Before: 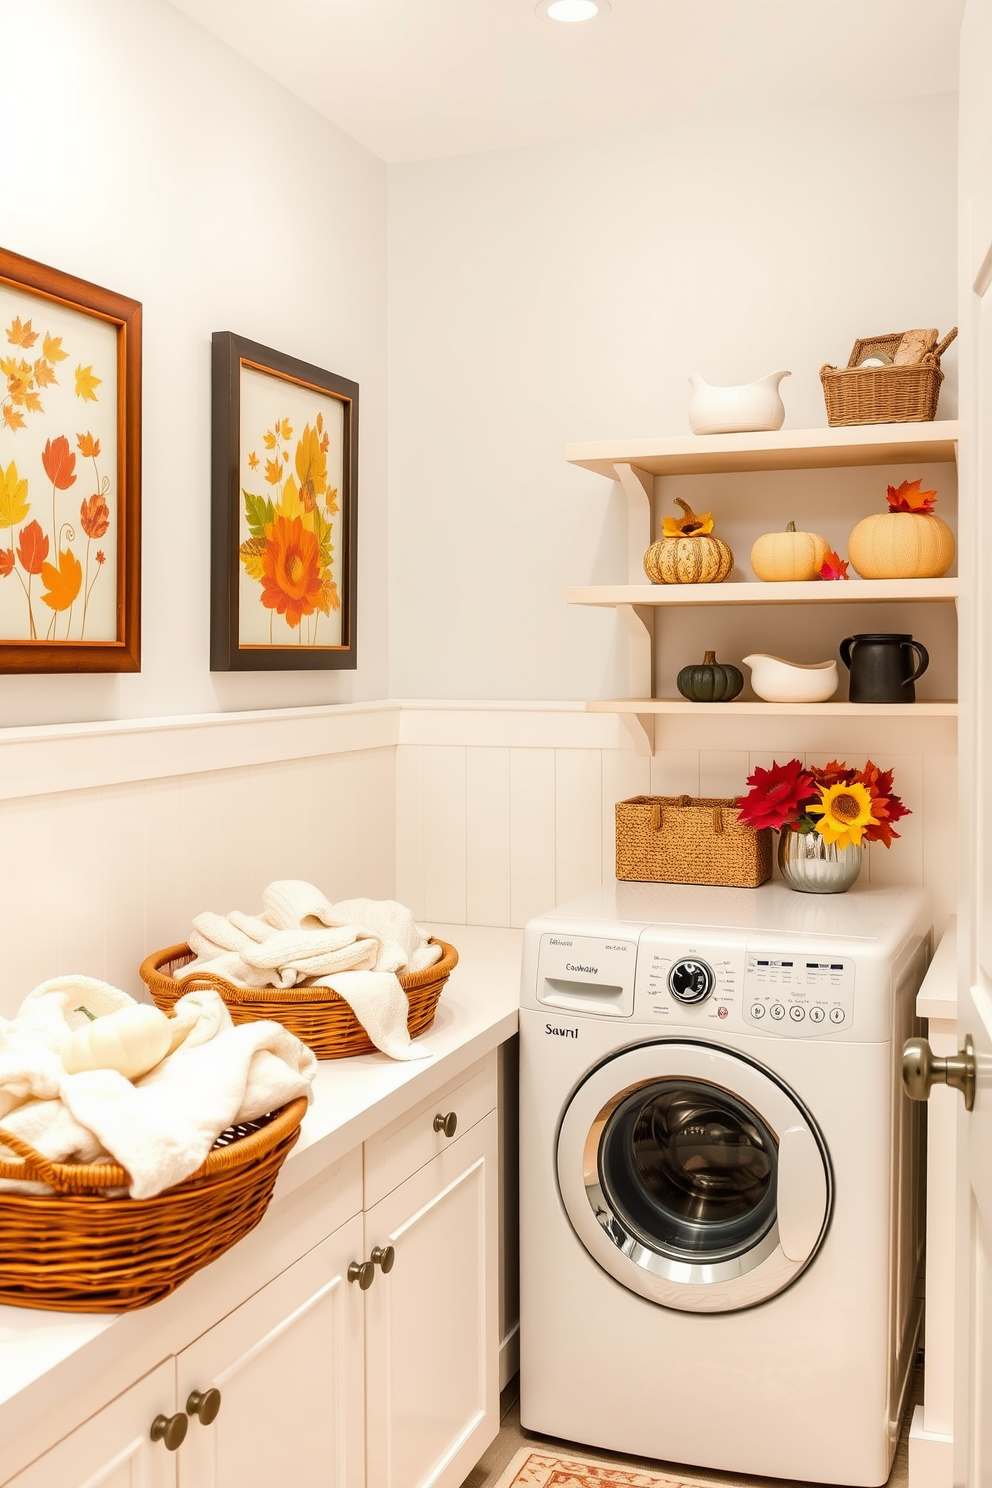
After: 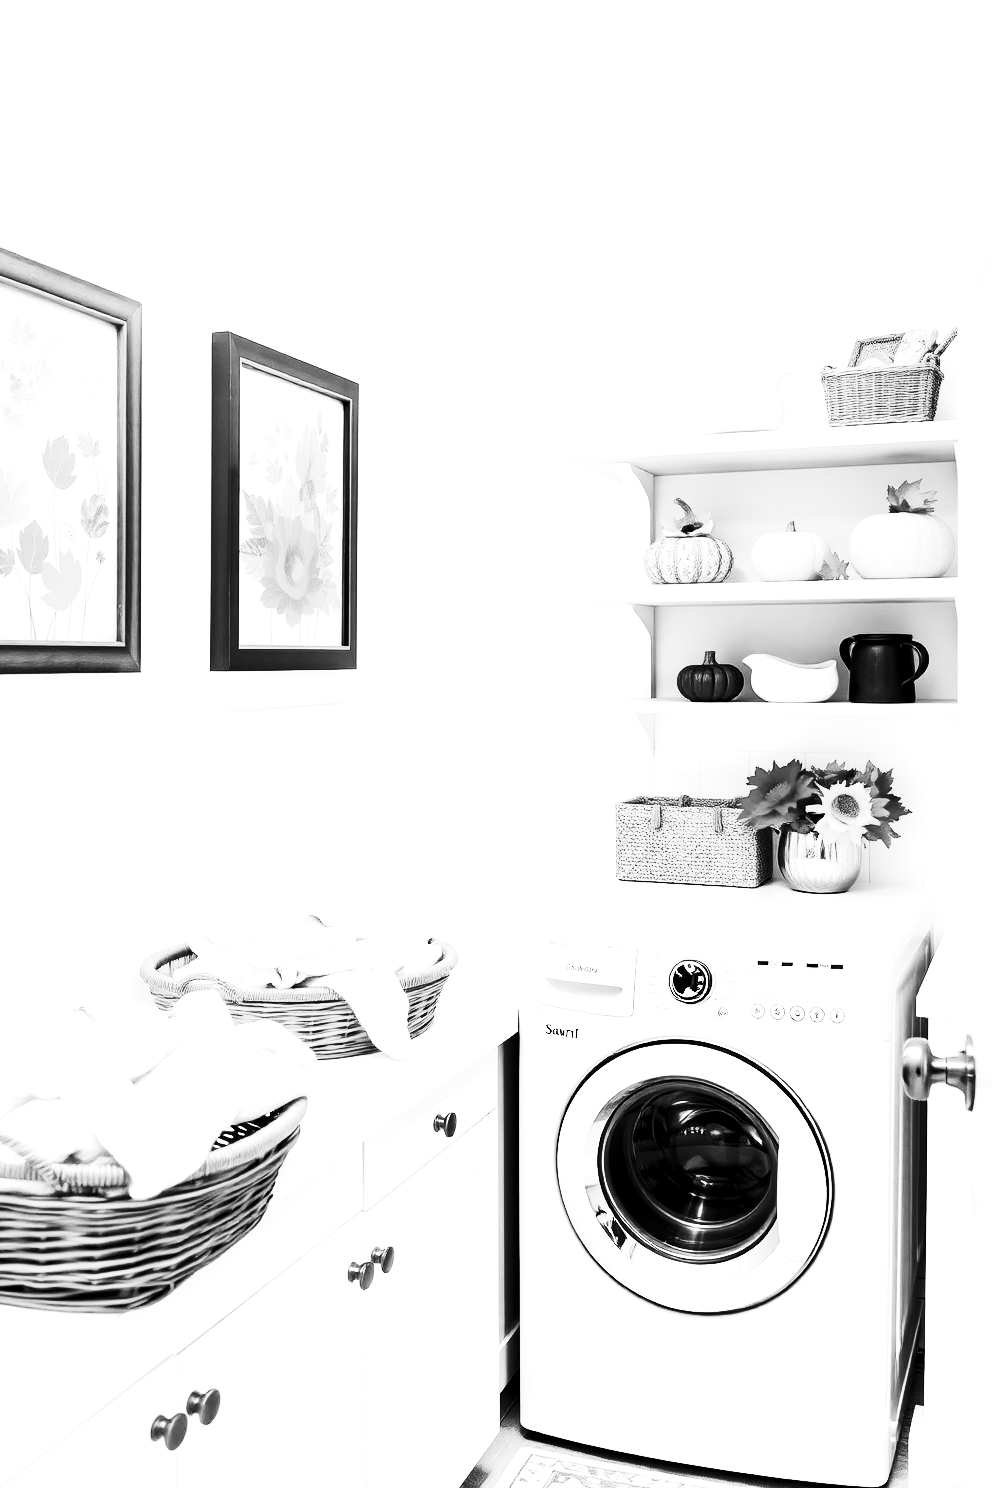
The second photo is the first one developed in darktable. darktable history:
contrast brightness saturation: contrast 0.5, saturation -0.1
color correction: highlights a* -7.23, highlights b* -0.161, shadows a* 20.08, shadows b* 11.73
exposure: black level correction 0.008, exposure 0.979 EV, compensate highlight preservation false
contrast equalizer: octaves 7, y [[0.6 ×6], [0.55 ×6], [0 ×6], [0 ×6], [0 ×6]], mix -0.2
monochrome: a 1.94, b -0.638
